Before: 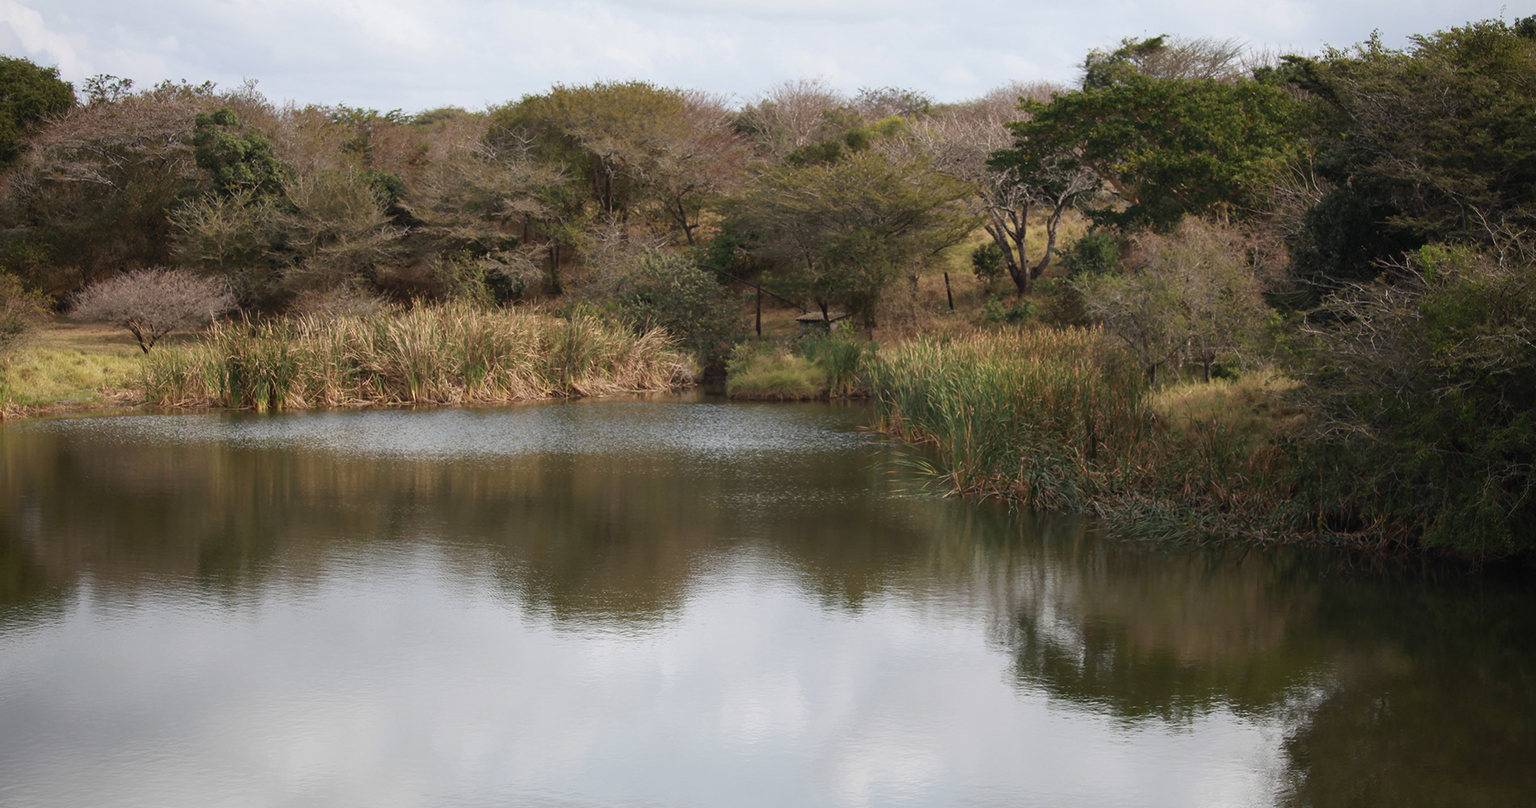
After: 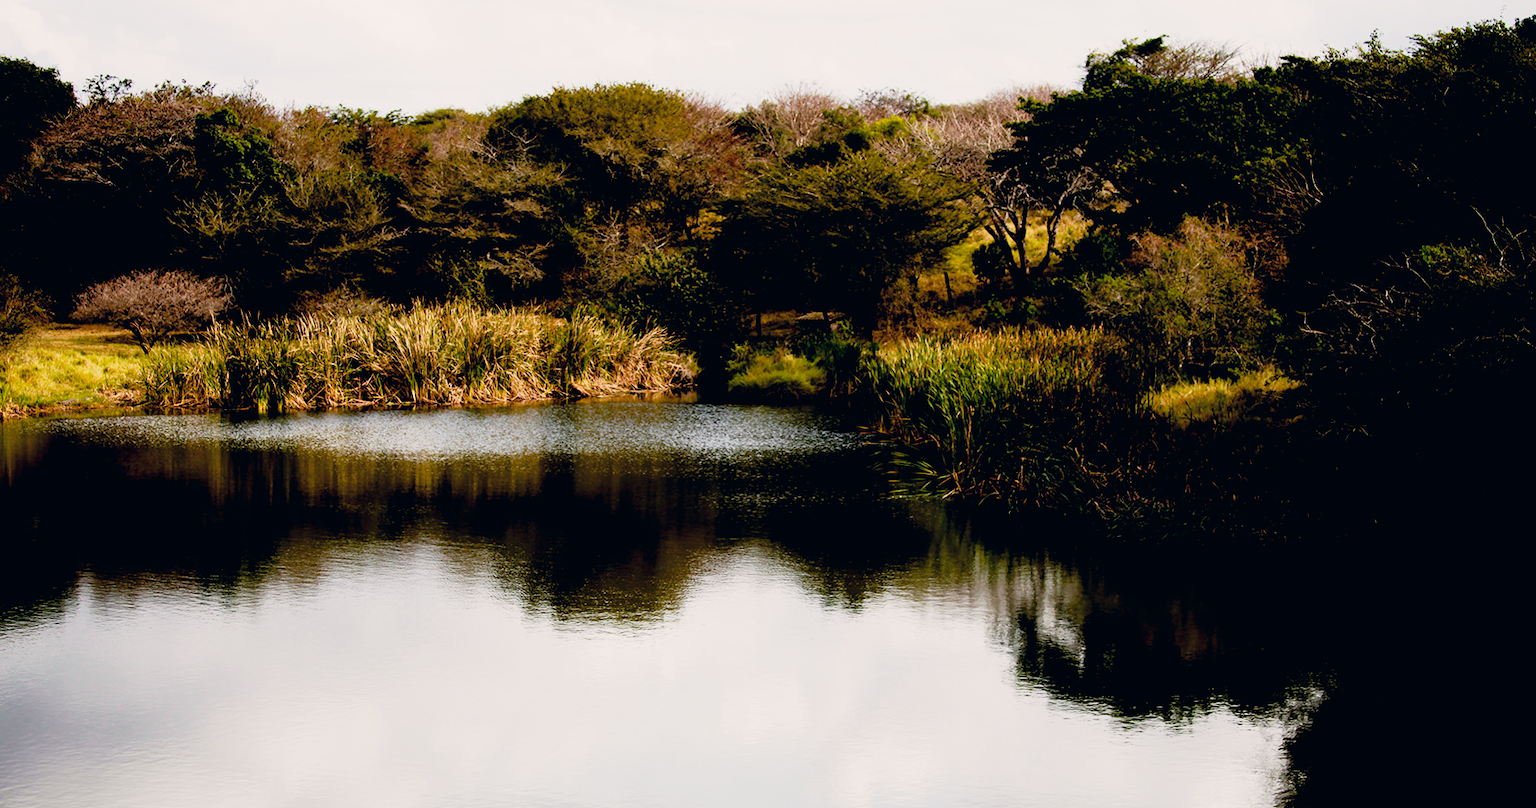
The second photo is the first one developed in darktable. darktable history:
tone curve: curves: ch0 [(0.016, 0.011) (0.084, 0.026) (0.469, 0.508) (0.721, 0.862) (1, 1)], preserve colors none
exposure: black level correction 0.055, exposure -0.038 EV, compensate exposure bias true, compensate highlight preservation false
color correction: highlights a* 2.8, highlights b* 5.02, shadows a* -2.15, shadows b* -4.93, saturation 0.794
color balance rgb: perceptual saturation grading › global saturation 20%, perceptual saturation grading › highlights -25.911%, perceptual saturation grading › shadows 25.385%, perceptual brilliance grading › global brilliance 11.213%, global vibrance 20%
filmic rgb: black relative exposure -8.47 EV, white relative exposure 4.68 EV, threshold 2.95 EV, hardness 3.81, enable highlight reconstruction true
